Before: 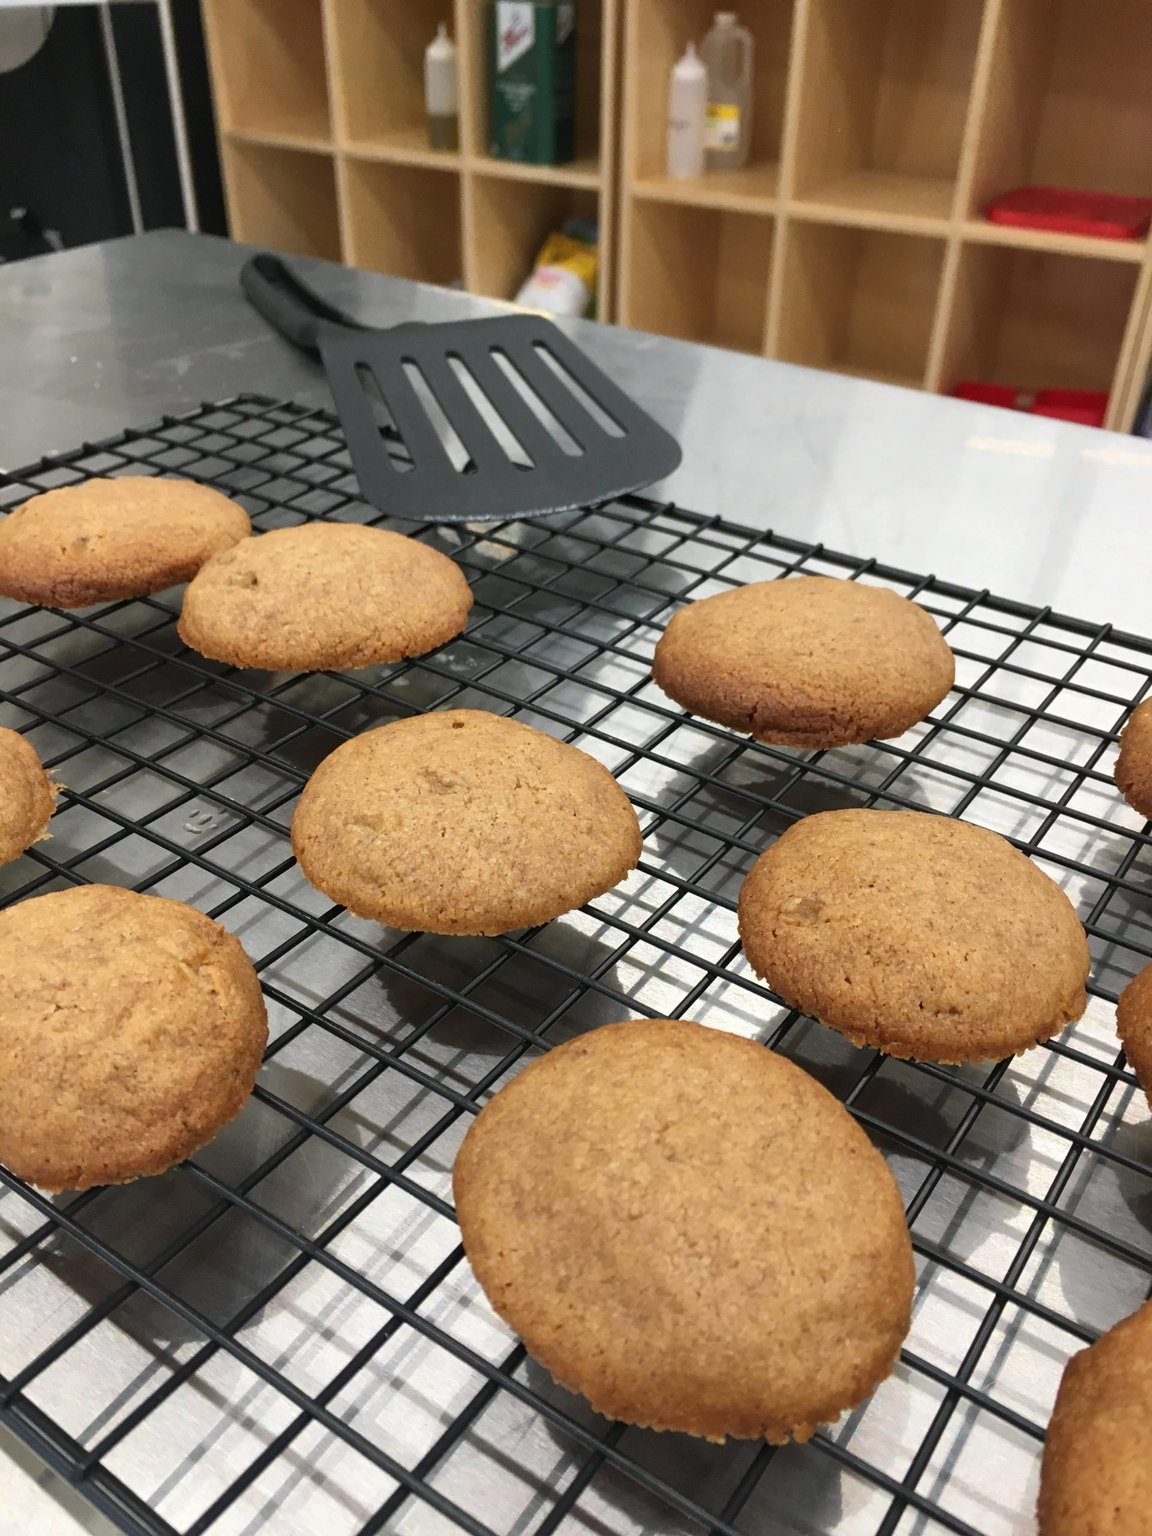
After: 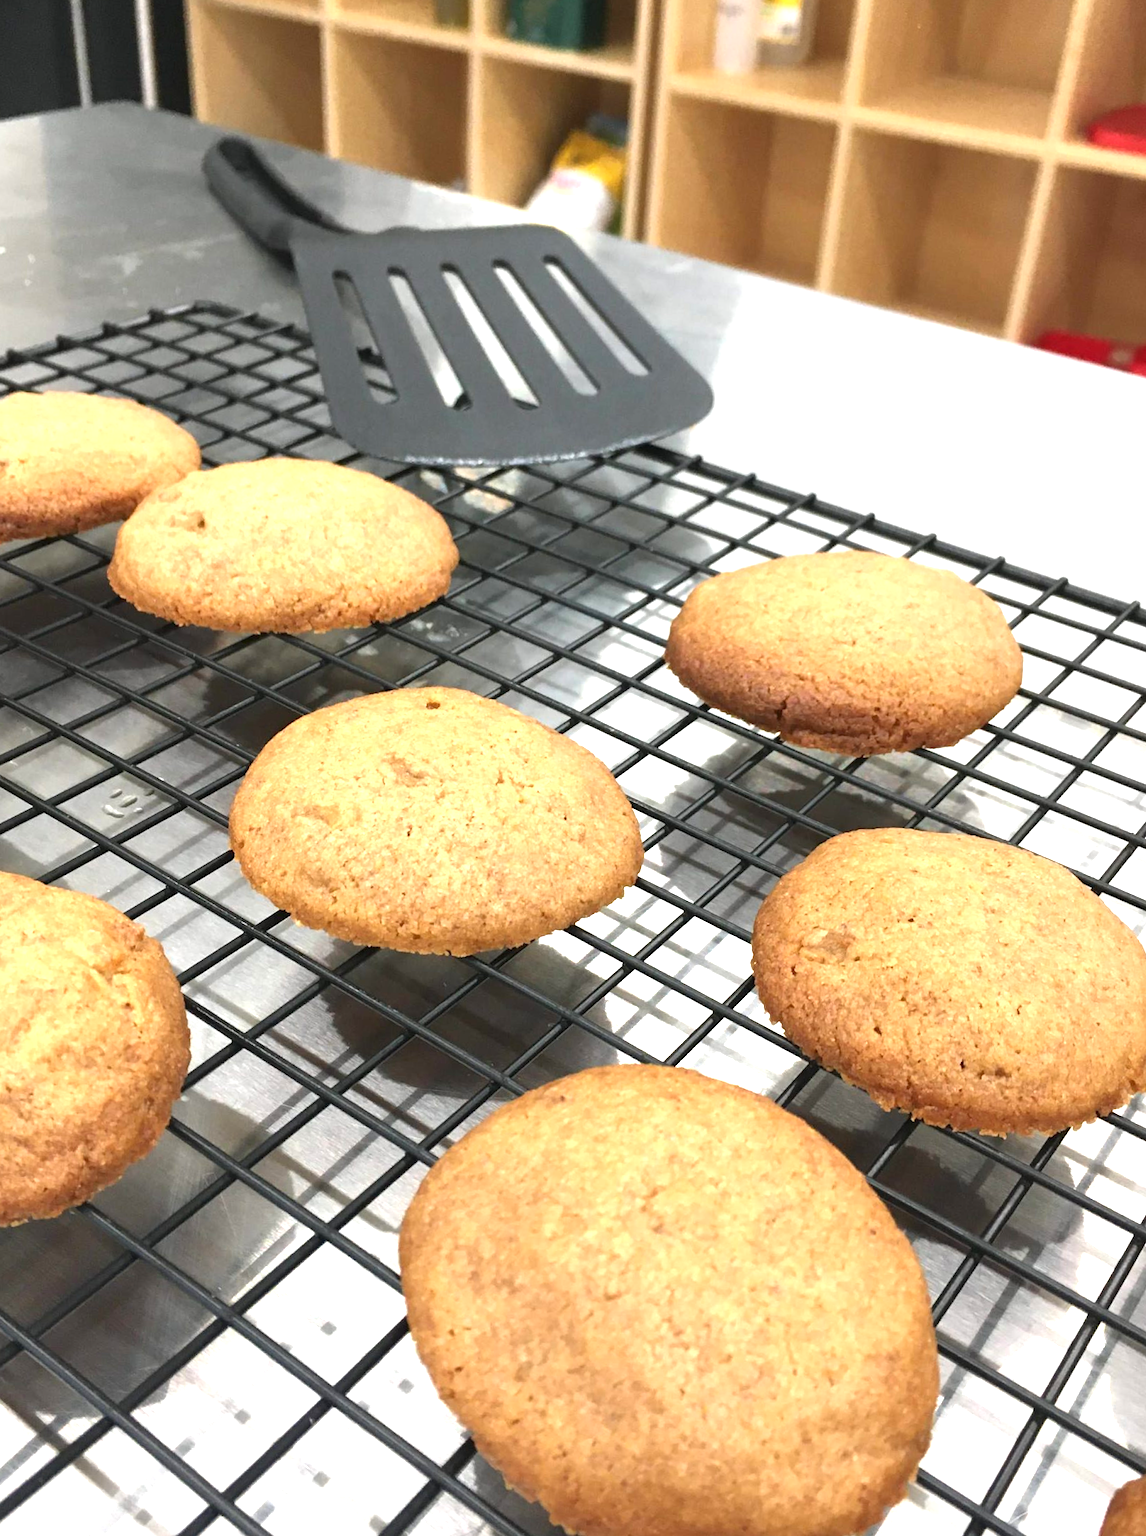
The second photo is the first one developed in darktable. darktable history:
crop and rotate: angle -2.94°, left 5.401%, top 5.182%, right 4.687%, bottom 4.51%
exposure: black level correction 0, exposure 1.106 EV, compensate highlight preservation false
